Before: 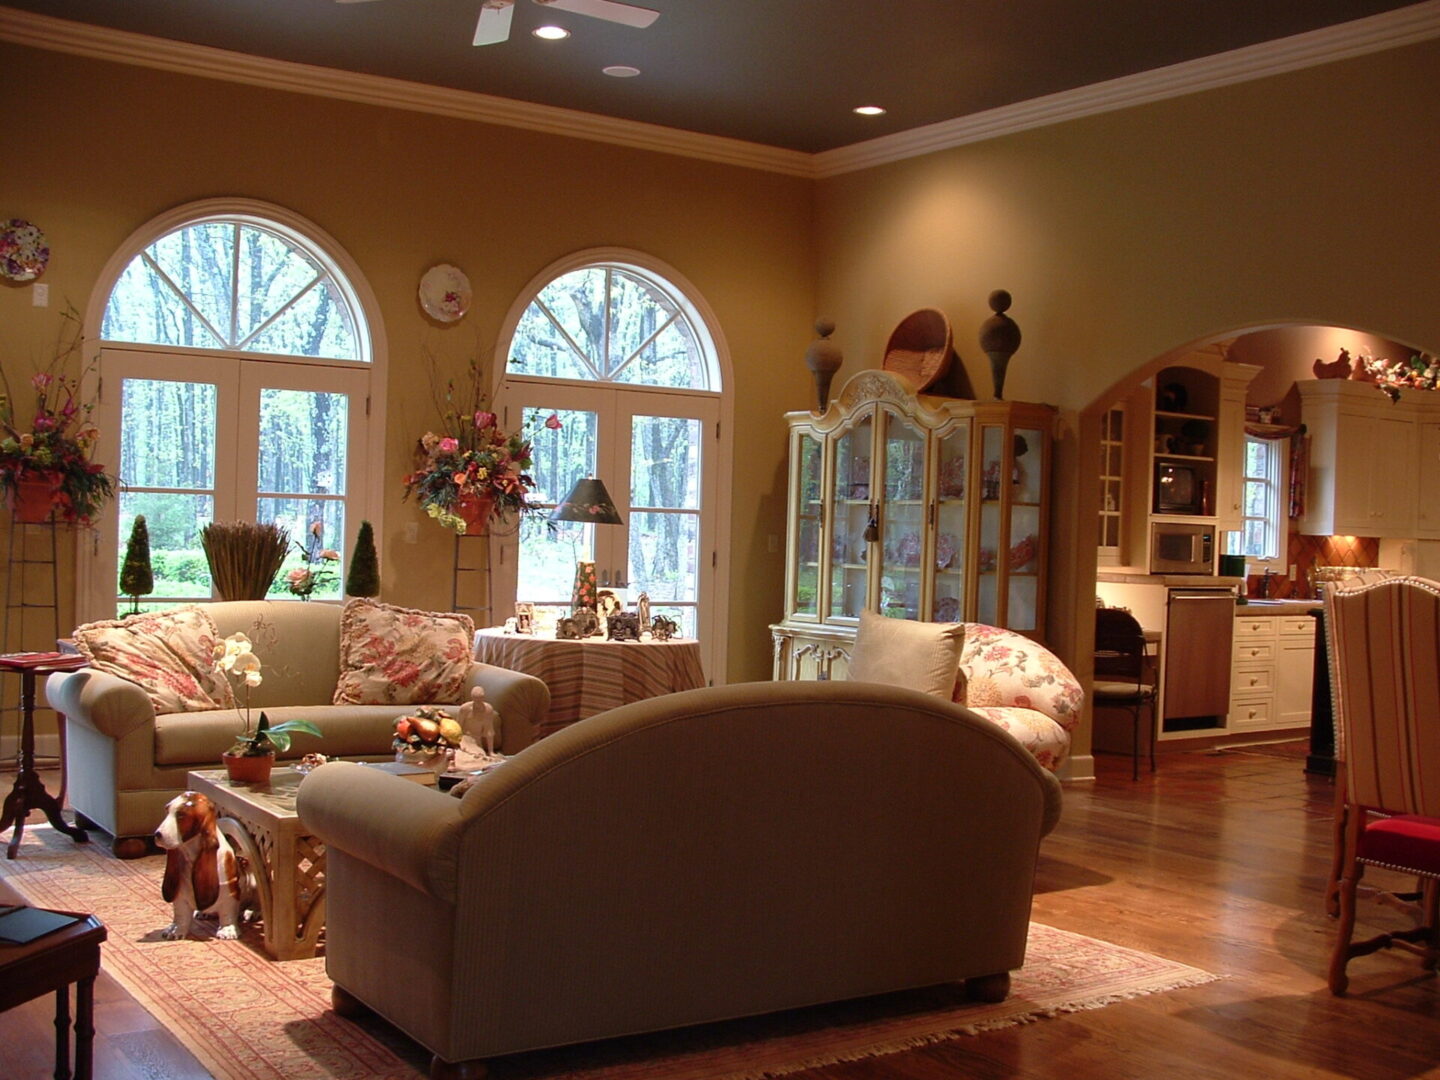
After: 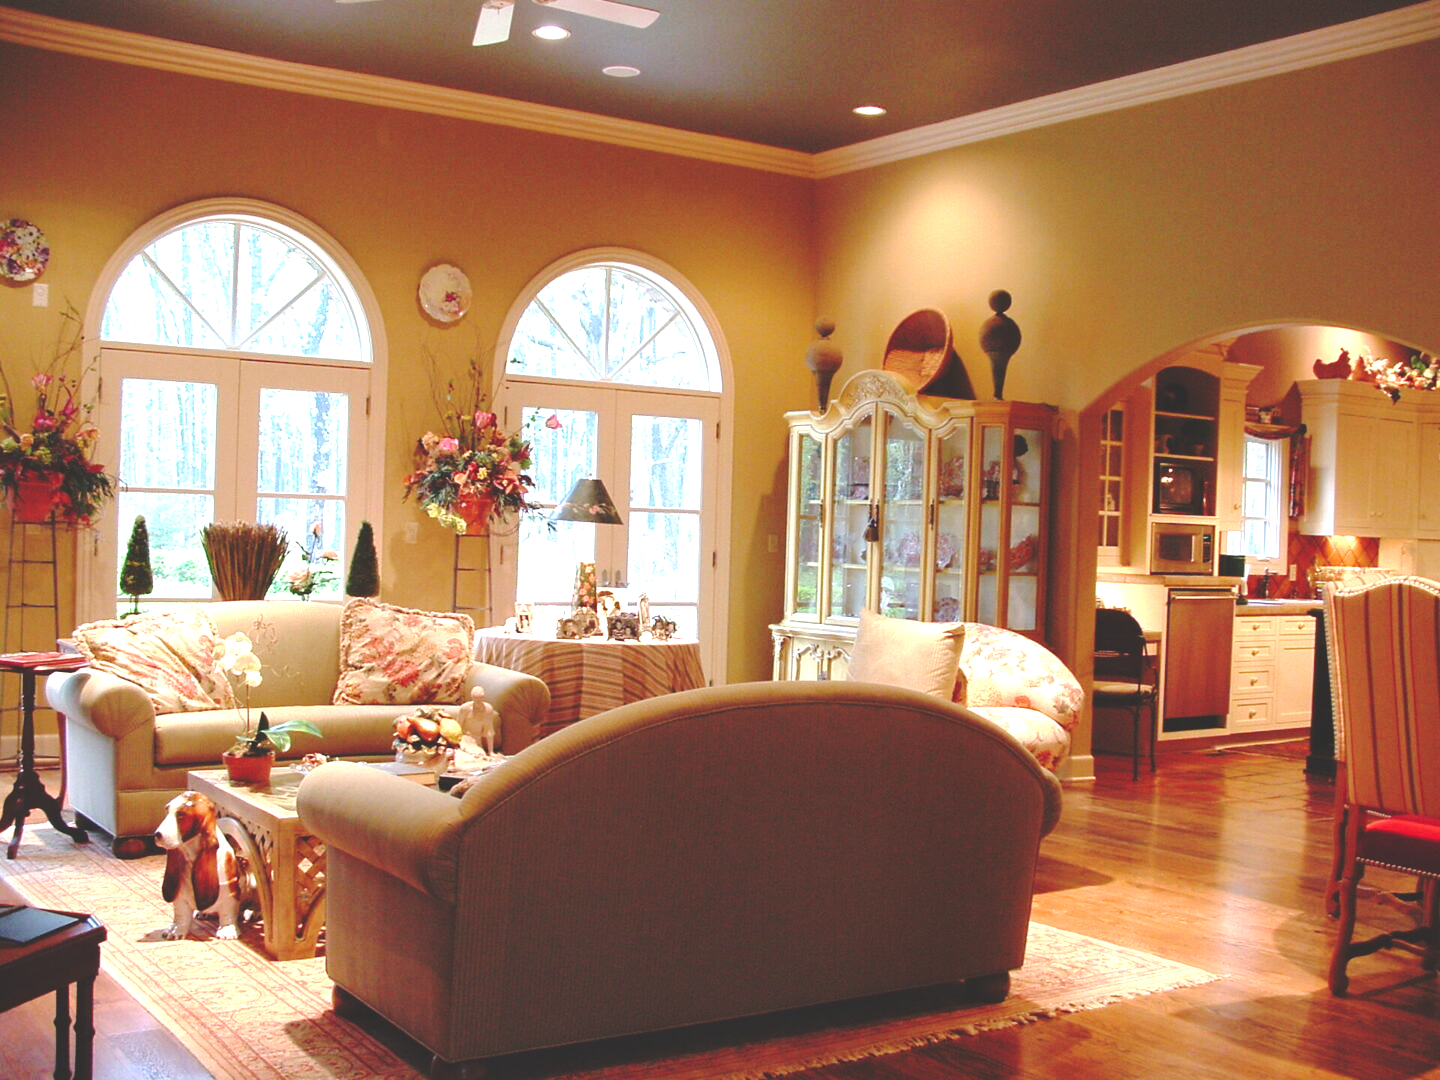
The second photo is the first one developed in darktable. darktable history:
exposure: black level correction 0, exposure 1.198 EV, compensate exposure bias true, compensate highlight preservation false
base curve: curves: ch0 [(0, 0.024) (0.055, 0.065) (0.121, 0.166) (0.236, 0.319) (0.693, 0.726) (1, 1)], preserve colors none
